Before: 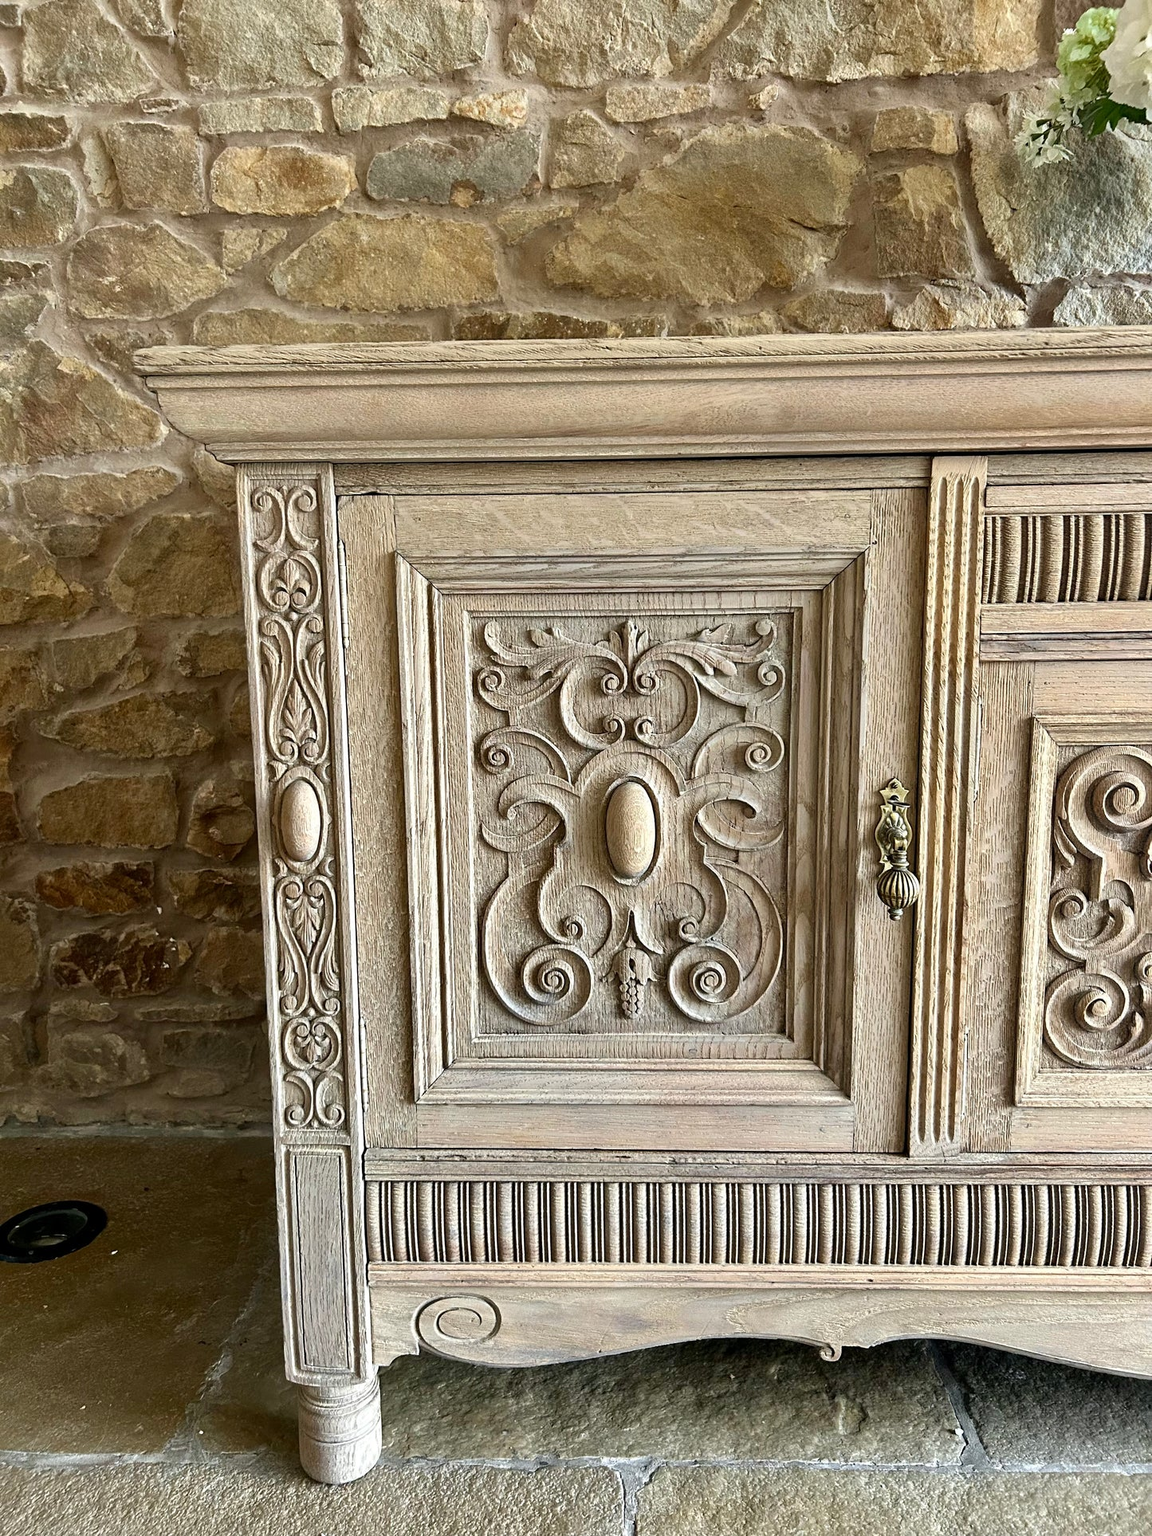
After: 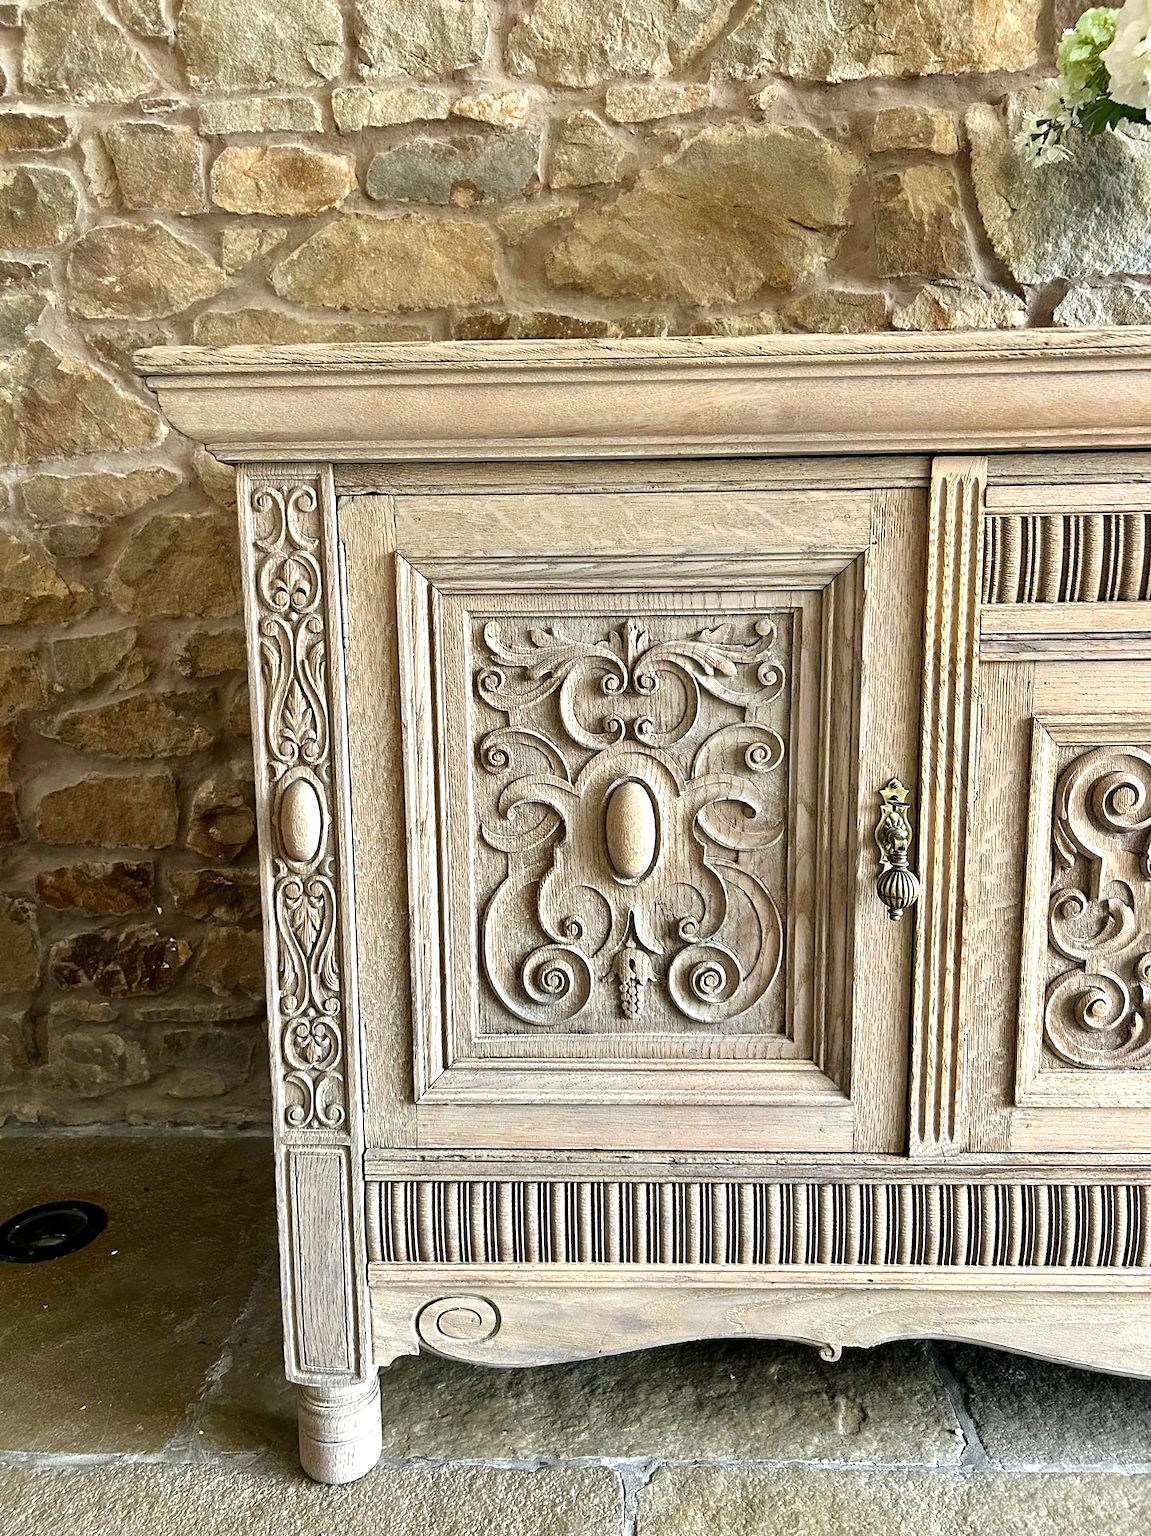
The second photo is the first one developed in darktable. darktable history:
tone equalizer: -8 EV -0.456 EV, -7 EV -0.374 EV, -6 EV -0.344 EV, -5 EV -0.204 EV, -3 EV 0.191 EV, -2 EV 0.313 EV, -1 EV 0.363 EV, +0 EV 0.417 EV
